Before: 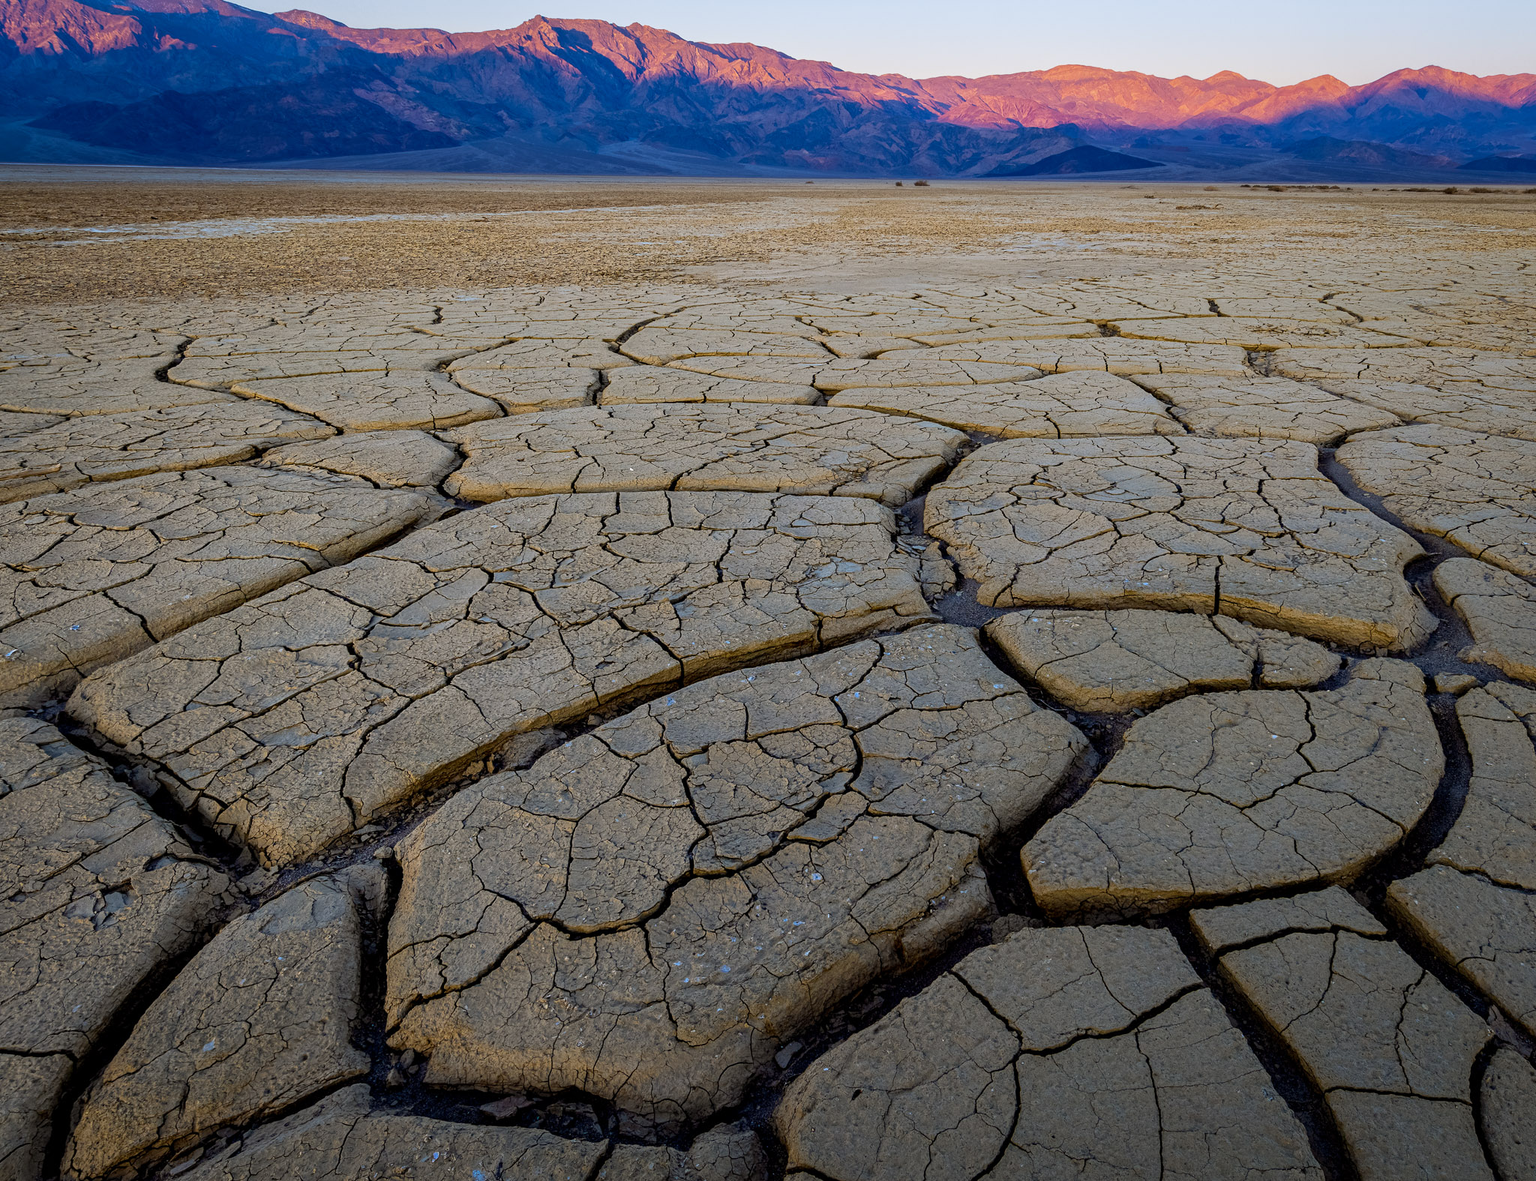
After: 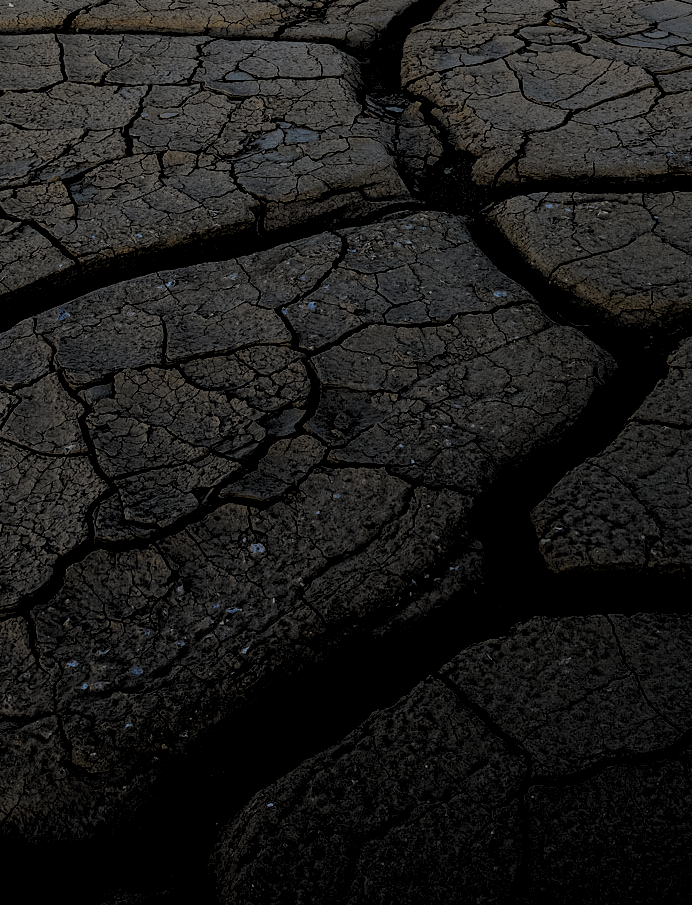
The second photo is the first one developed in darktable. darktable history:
levels: levels [0.514, 0.759, 1]
crop: left 40.585%, top 39.479%, right 25.617%, bottom 3.027%
exposure: exposure 1.22 EV, compensate highlight preservation false
filmic rgb: black relative exposure -7.02 EV, white relative exposure 5.99 EV, threshold 3.01 EV, target black luminance 0%, hardness 2.72, latitude 61.97%, contrast 0.701, highlights saturation mix 10.85%, shadows ↔ highlights balance -0.088%, add noise in highlights 0.002, preserve chrominance luminance Y, color science v3 (2019), use custom middle-gray values true, contrast in highlights soft, enable highlight reconstruction true
